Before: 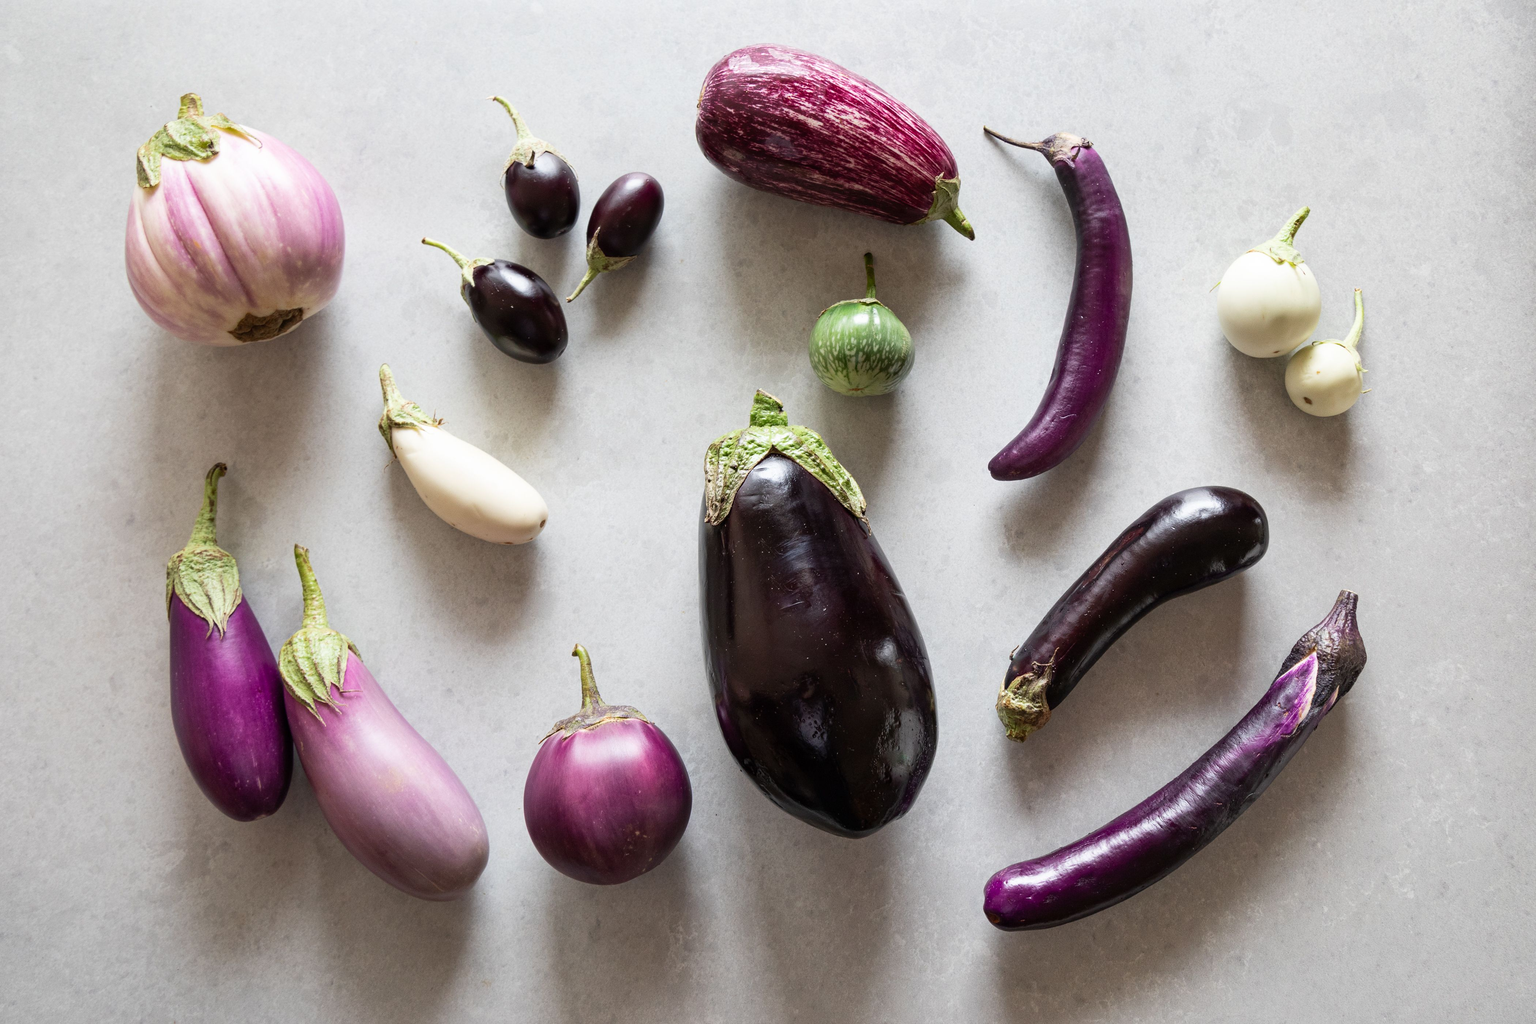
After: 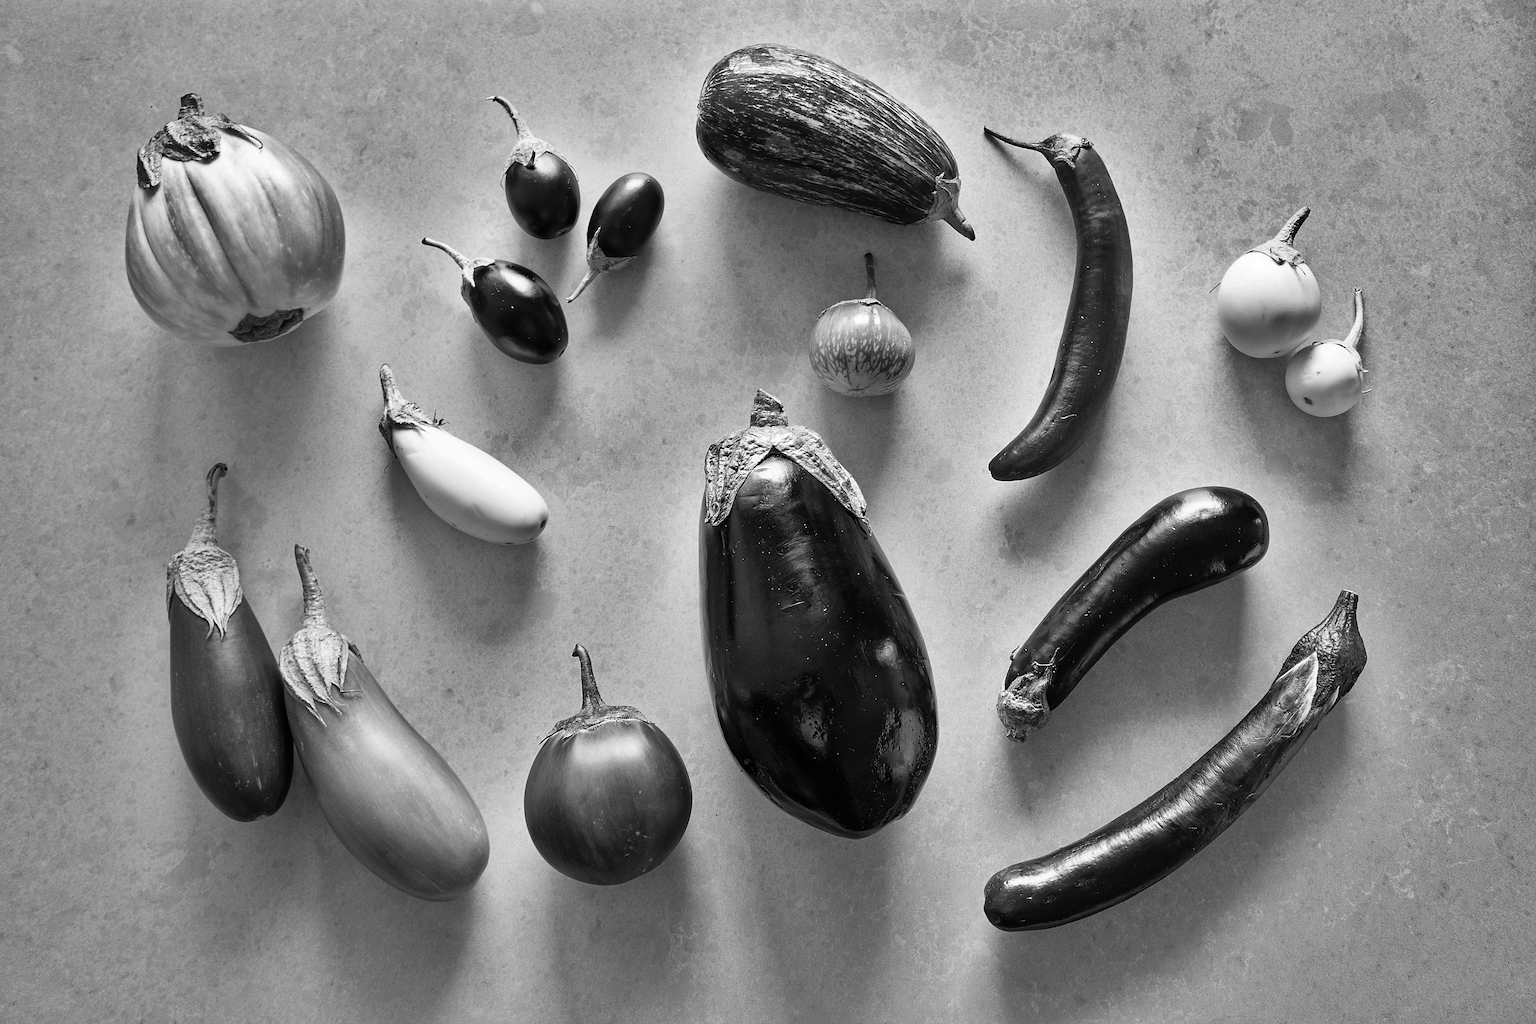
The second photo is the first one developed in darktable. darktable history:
shadows and highlights: shadows 24.5, highlights -78.15, soften with gaussian
monochrome: on, module defaults
sharpen: amount 0.6
